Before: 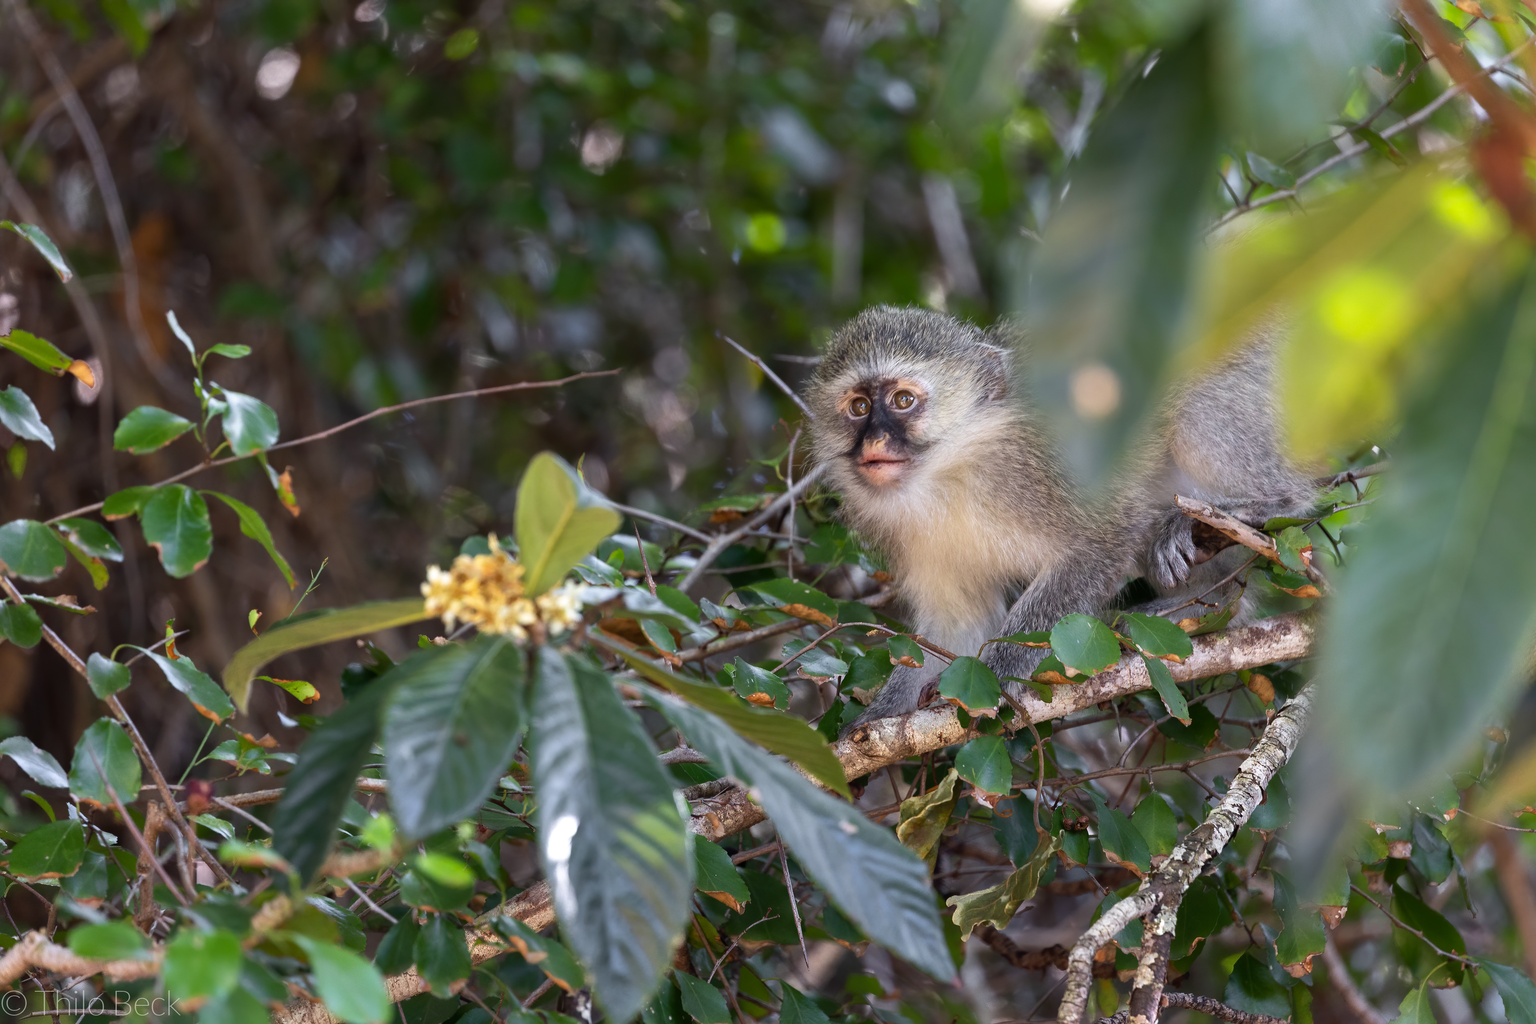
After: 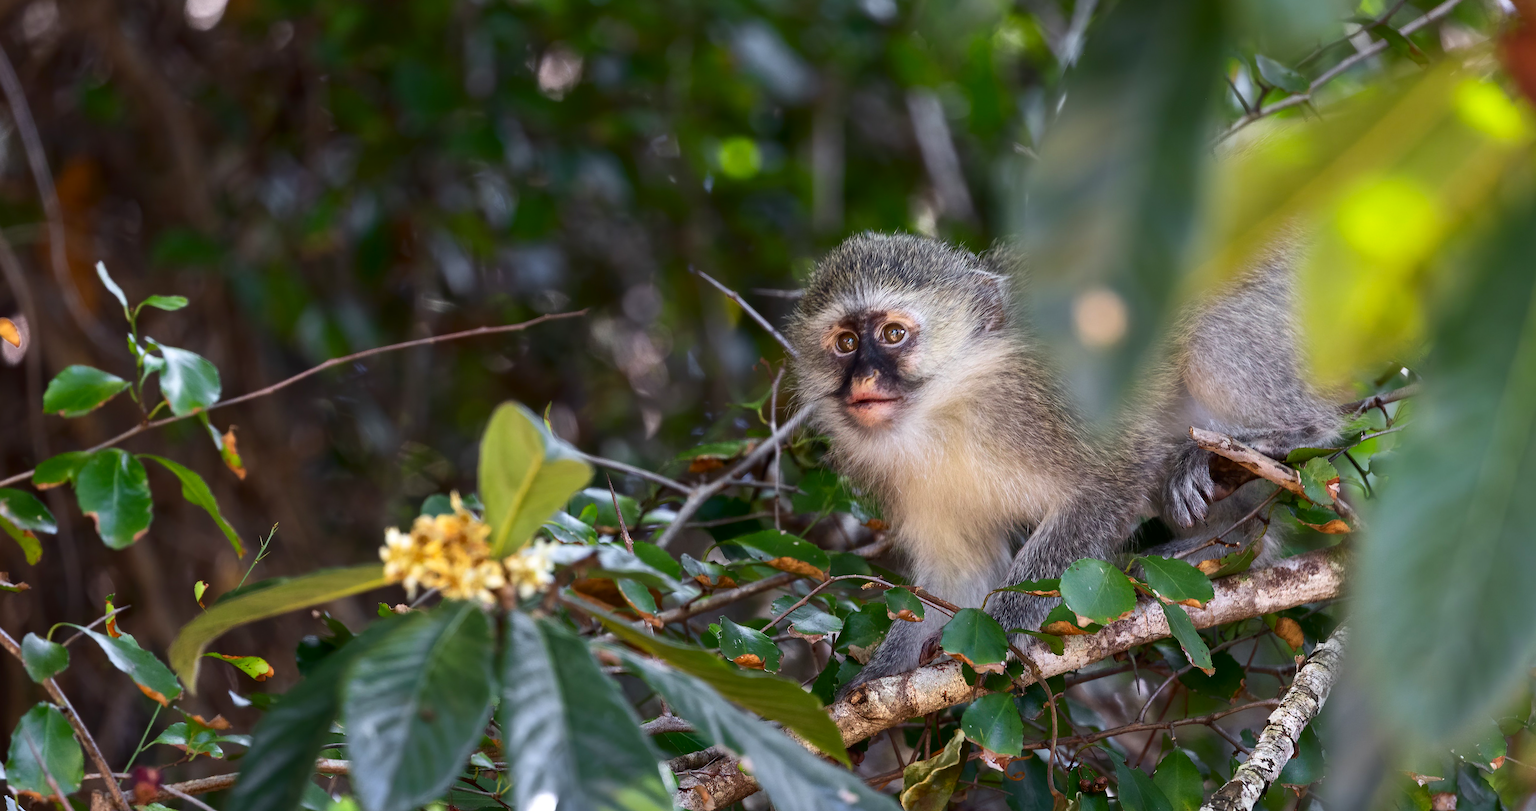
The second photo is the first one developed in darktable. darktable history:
crop: left 5.596%, top 10.314%, right 3.534%, bottom 19.395%
rotate and perspective: rotation -1.75°, automatic cropping off
contrast brightness saturation: contrast 0.13, brightness -0.05, saturation 0.16
